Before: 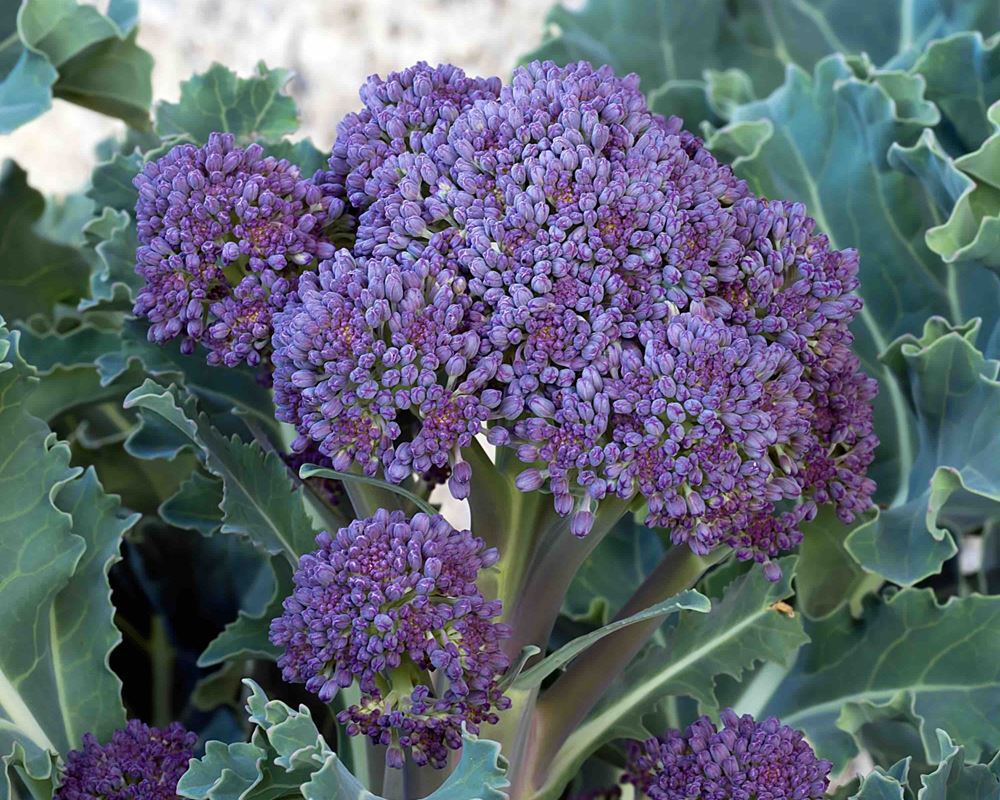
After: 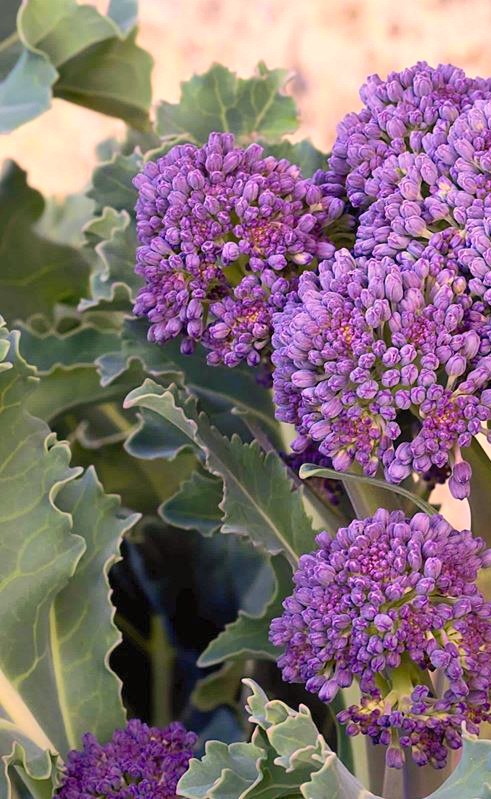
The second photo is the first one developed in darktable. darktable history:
shadows and highlights: on, module defaults
color correction: highlights a* 21.16, highlights b* 19.61
crop and rotate: left 0%, top 0%, right 50.845%
contrast brightness saturation: contrast 0.2, brightness 0.16, saturation 0.22
